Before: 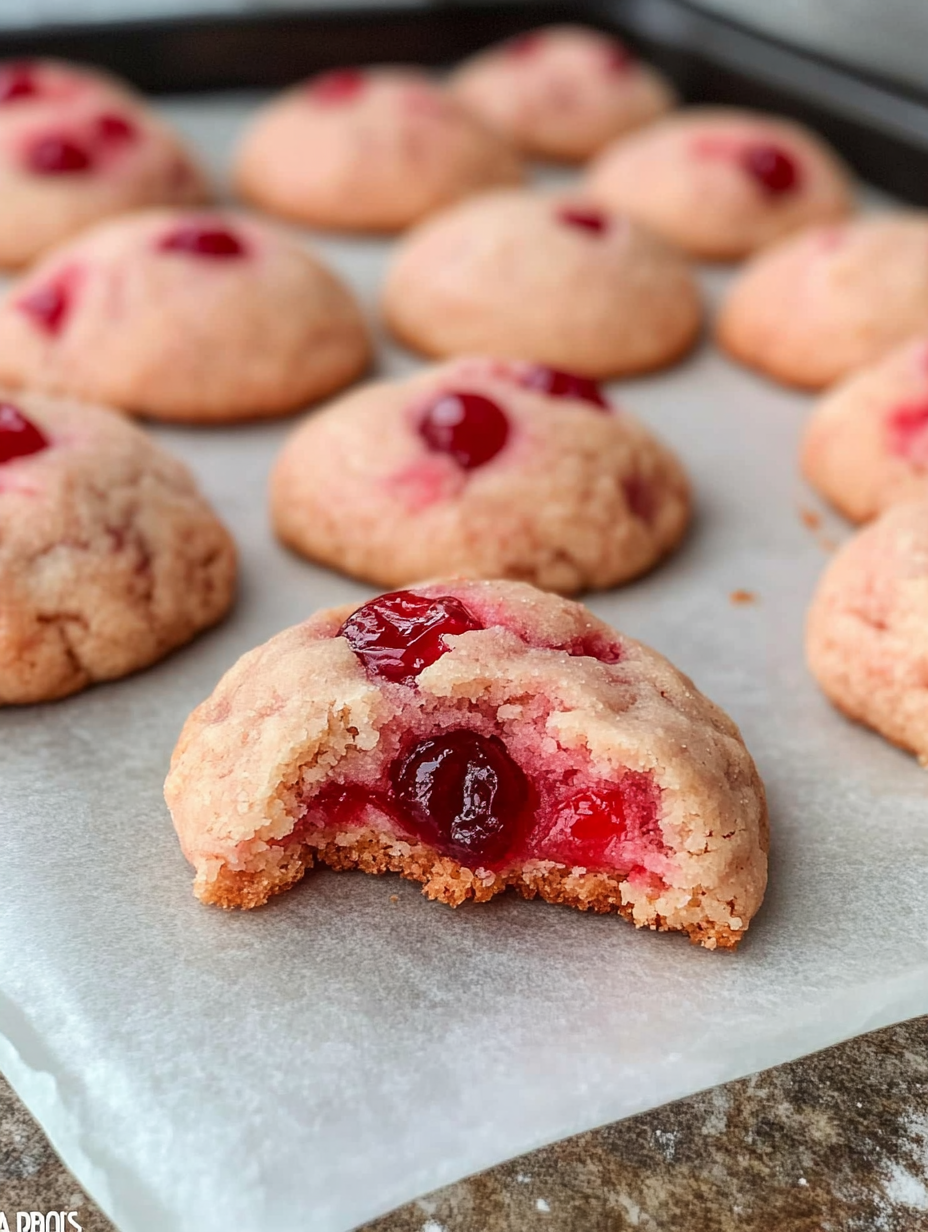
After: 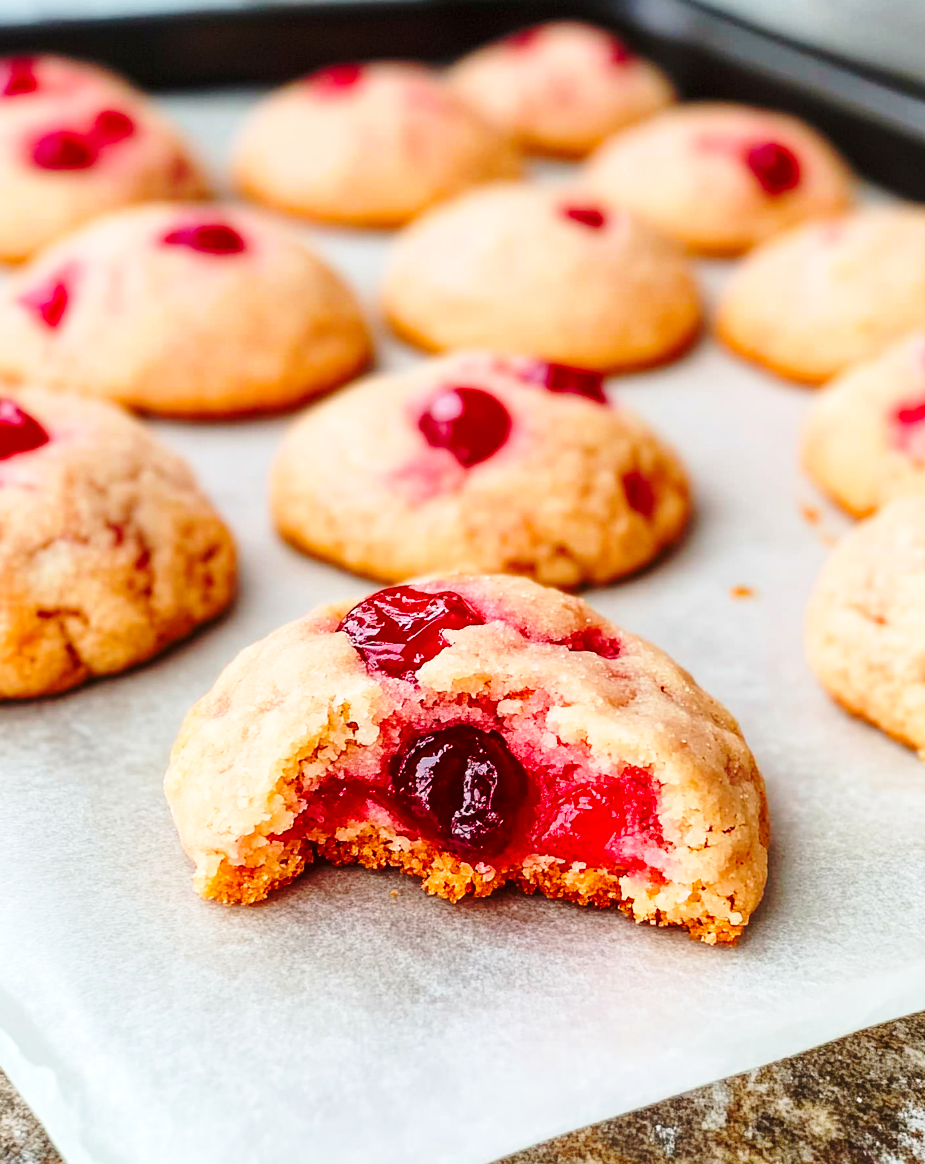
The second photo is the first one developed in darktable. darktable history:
crop: top 0.448%, right 0.264%, bottom 5.045%
color balance rgb: perceptual saturation grading › global saturation 25%, global vibrance 20%
base curve: curves: ch0 [(0, 0) (0.036, 0.037) (0.121, 0.228) (0.46, 0.76) (0.859, 0.983) (1, 1)], preserve colors none
